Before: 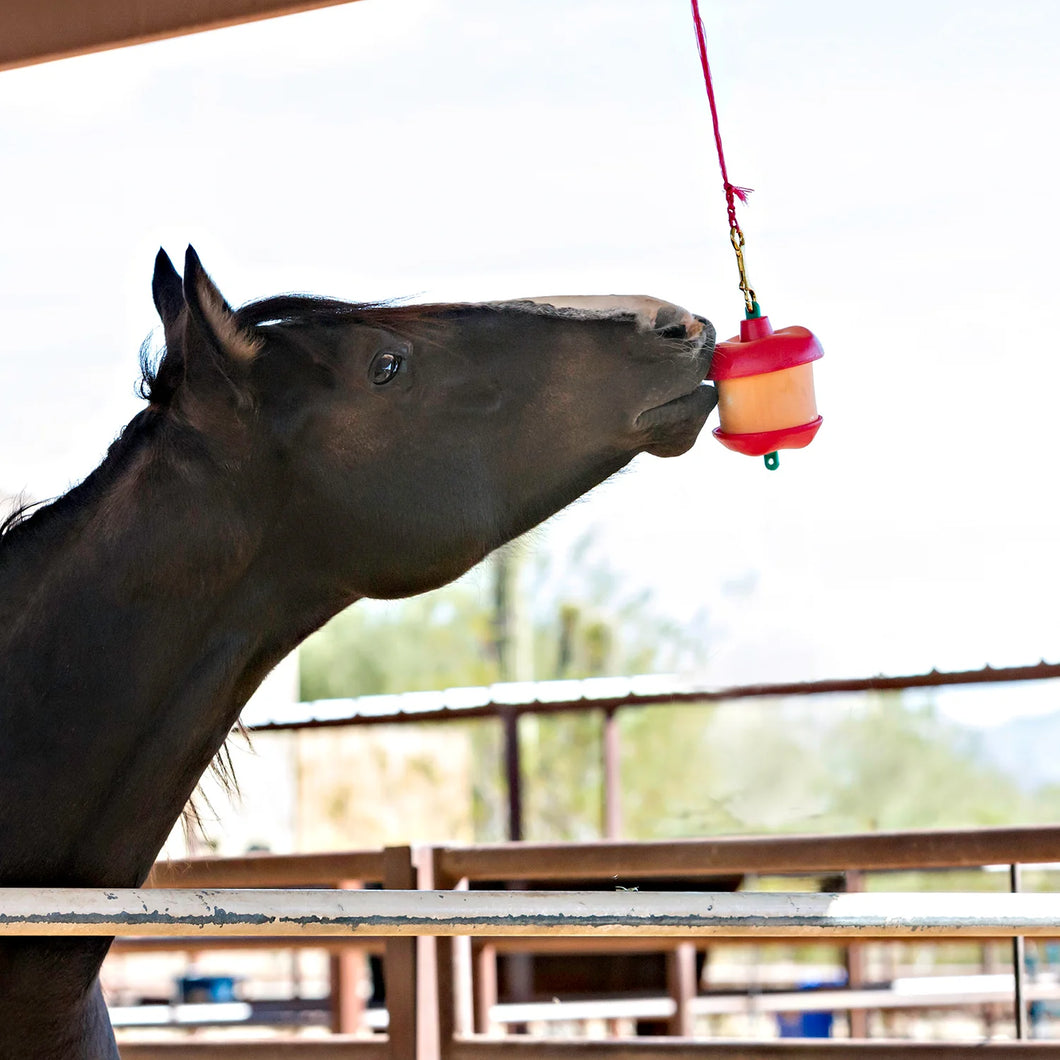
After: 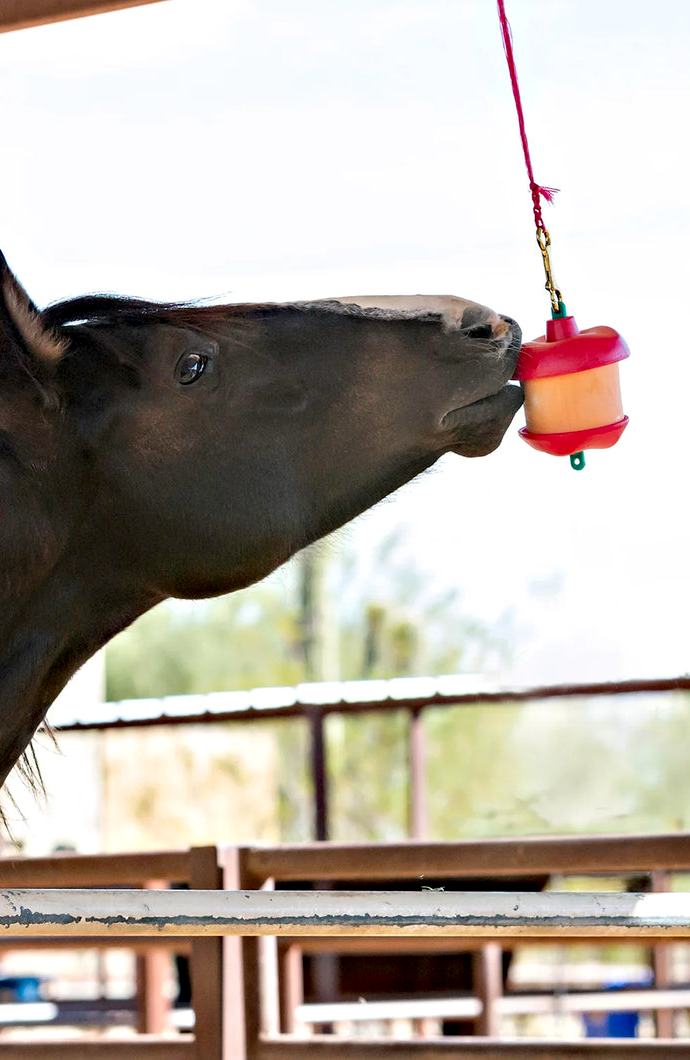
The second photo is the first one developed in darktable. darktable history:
exposure: black level correction 0.004, exposure 0.015 EV, compensate highlight preservation false
crop and rotate: left 18.356%, right 16.514%
